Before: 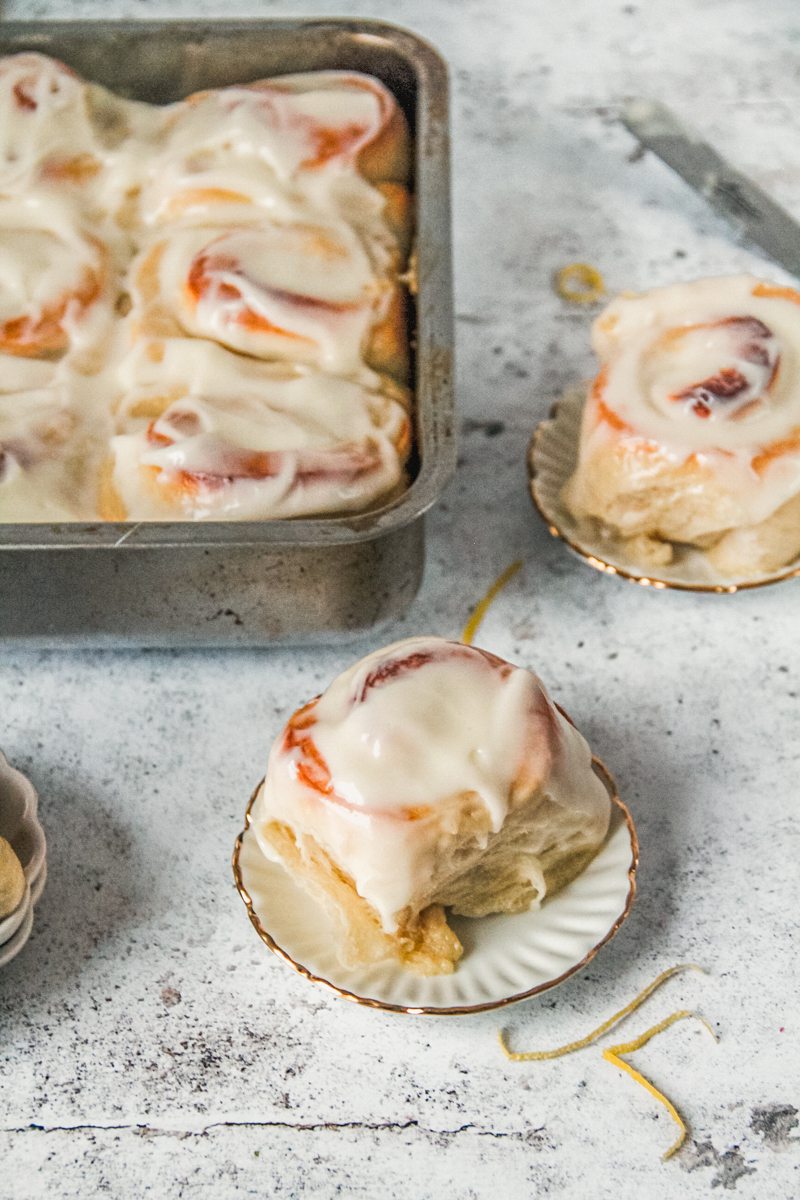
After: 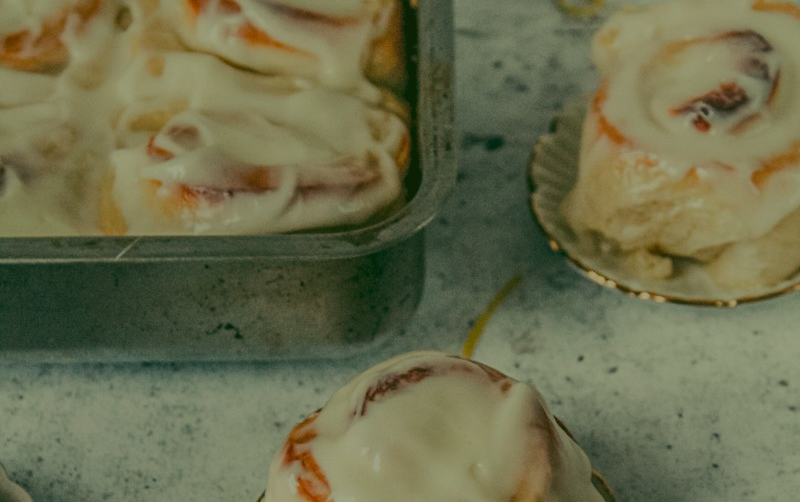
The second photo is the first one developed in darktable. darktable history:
crop and rotate: top 23.84%, bottom 34.294%
exposure: exposure -1 EV, compensate highlight preservation false
rgb curve: curves: ch0 [(0.123, 0.061) (0.995, 0.887)]; ch1 [(0.06, 0.116) (1, 0.906)]; ch2 [(0, 0) (0.824, 0.69) (1, 1)], mode RGB, independent channels, compensate middle gray true
